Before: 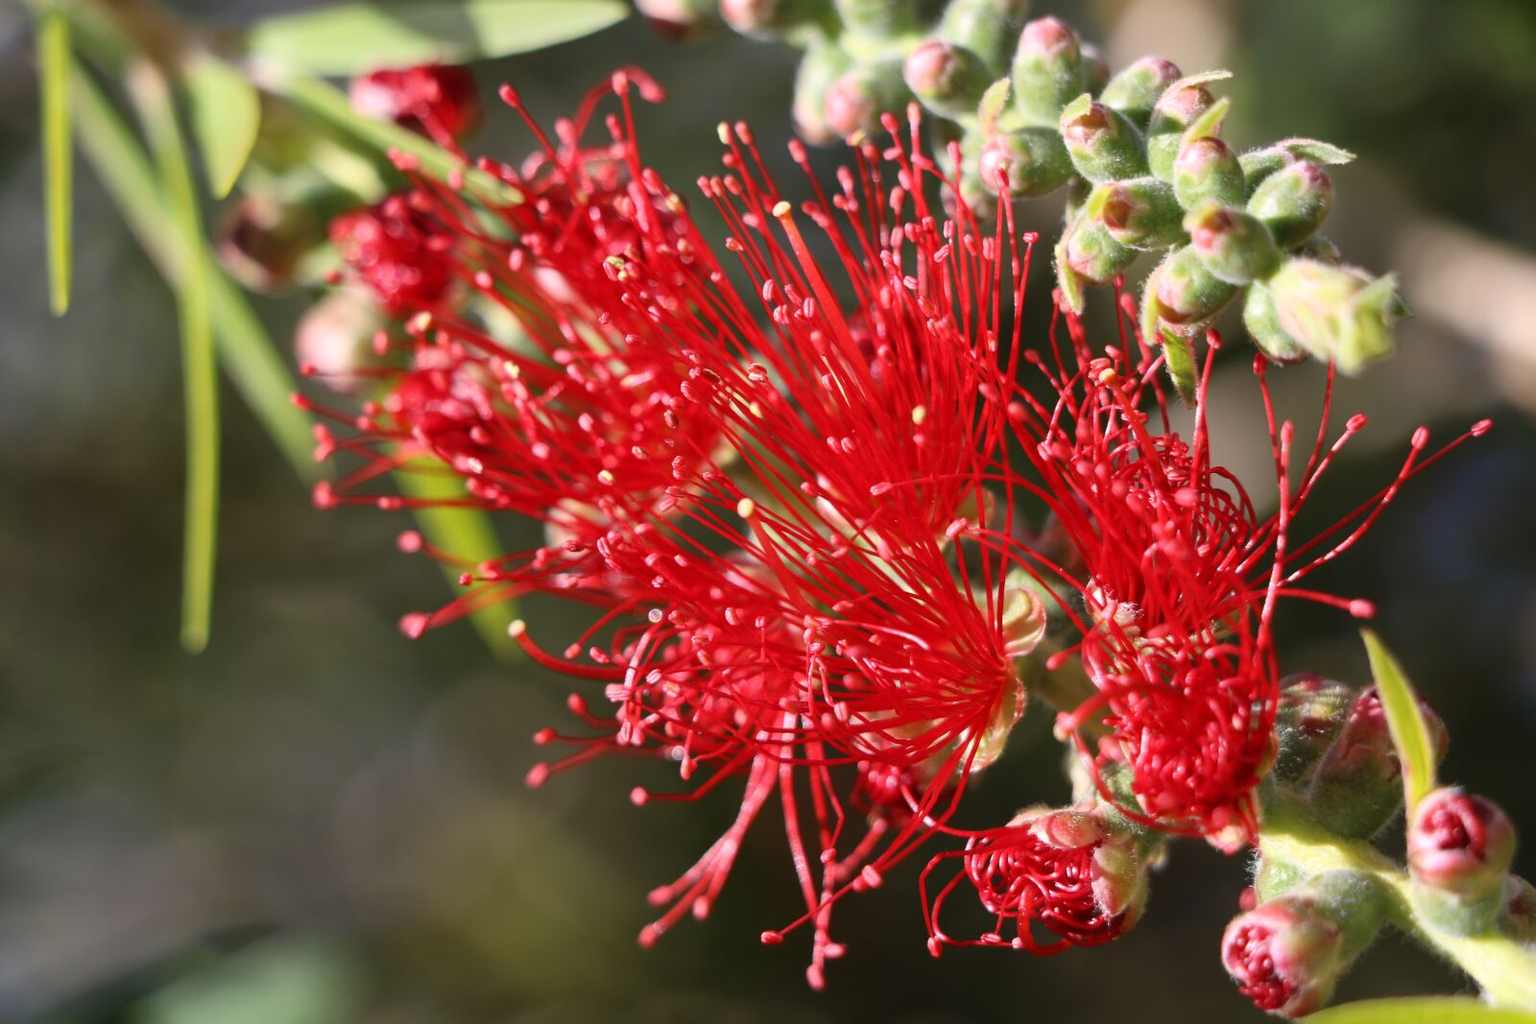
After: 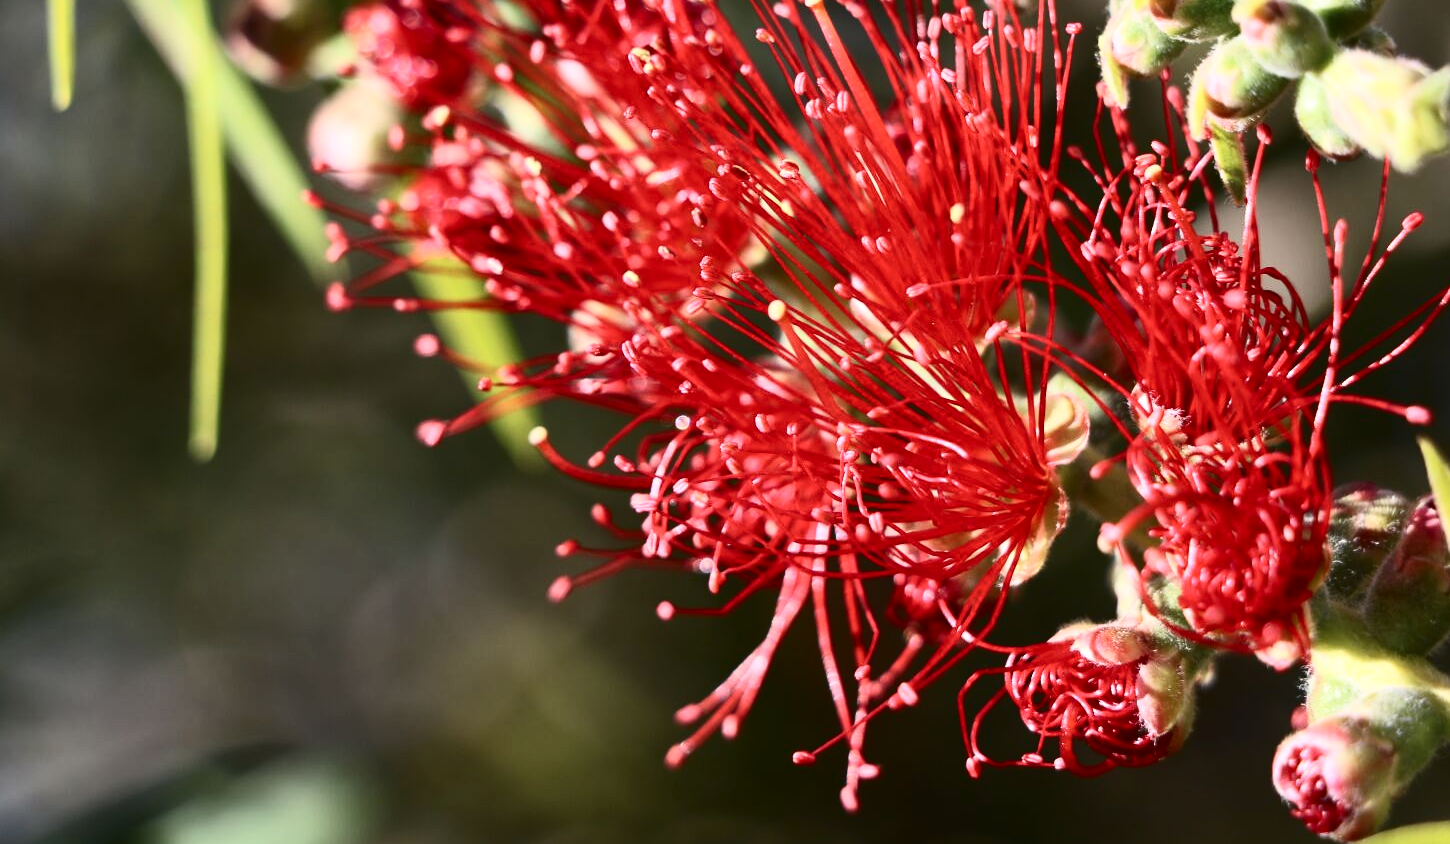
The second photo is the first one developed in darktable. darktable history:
contrast brightness saturation: contrast 0.379, brightness 0.103
crop: top 20.563%, right 9.318%, bottom 0.254%
